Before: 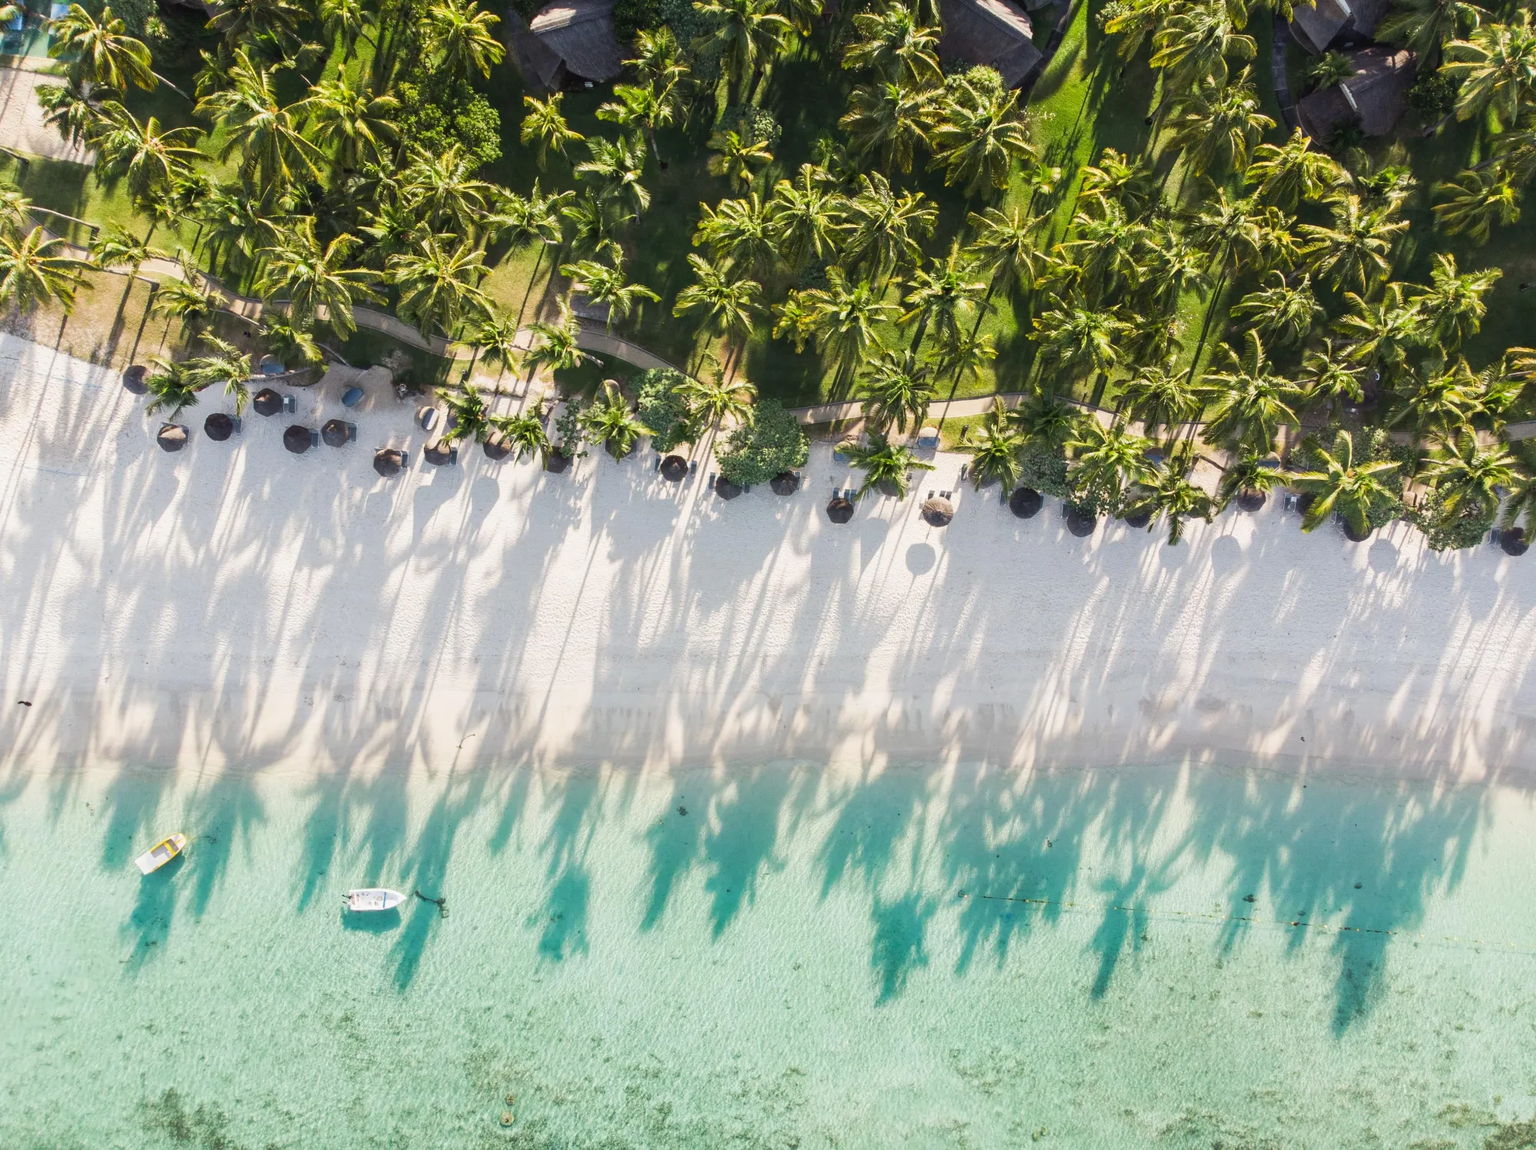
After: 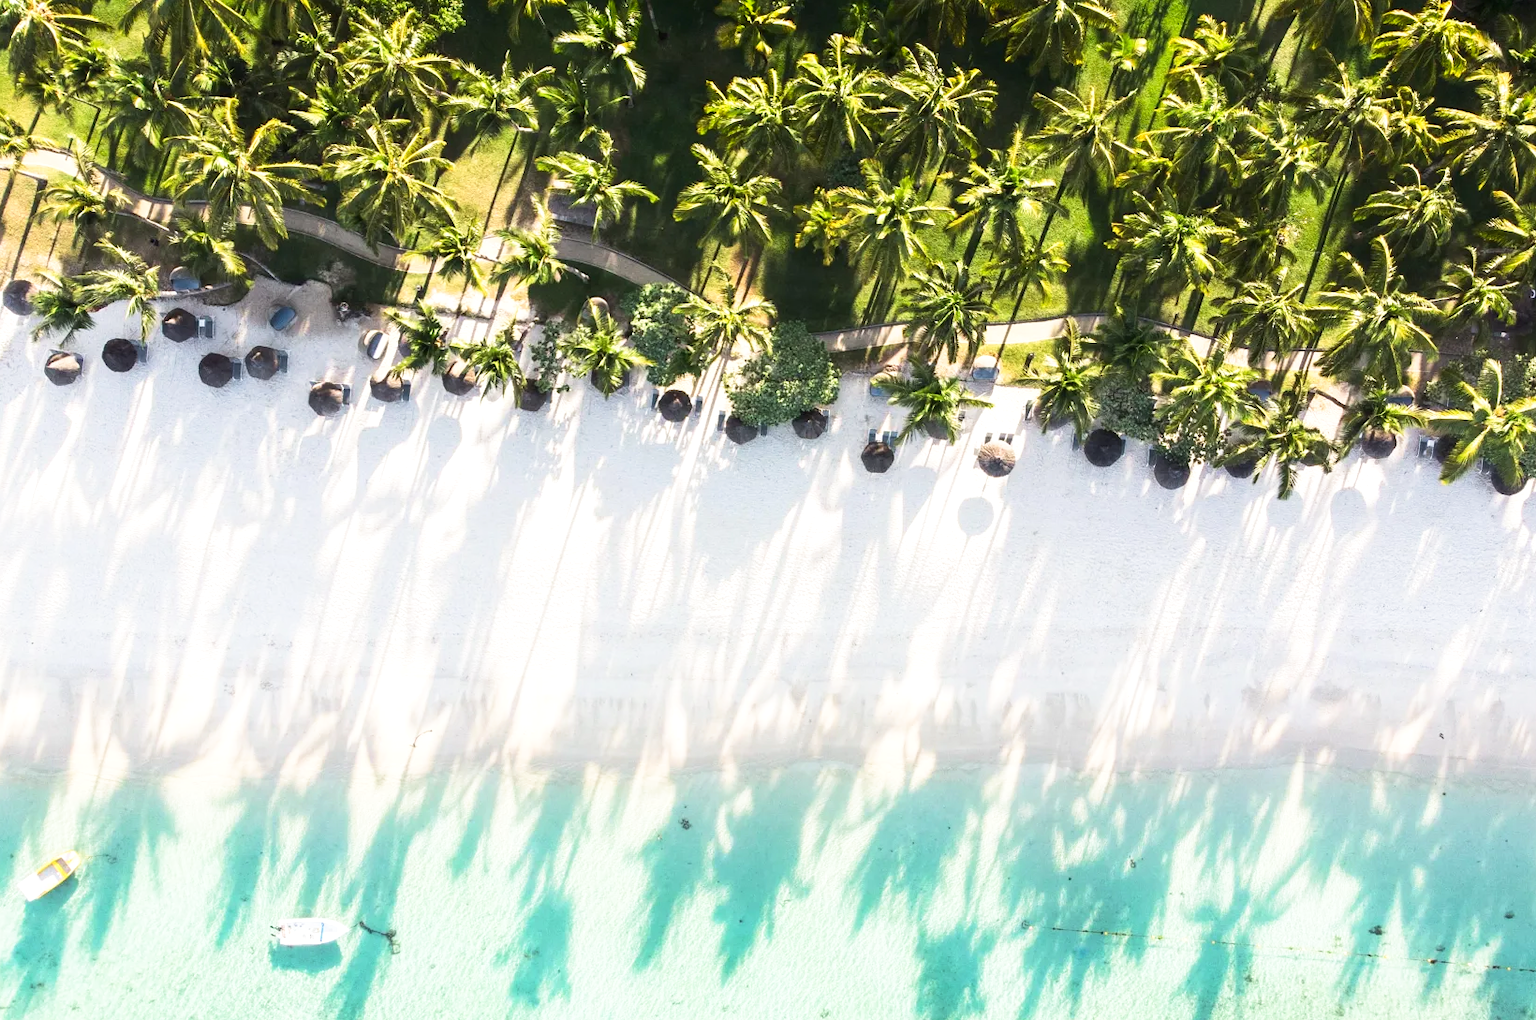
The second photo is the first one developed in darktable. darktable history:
tone equalizer: -8 EV -0.417 EV, -7 EV -0.389 EV, -6 EV -0.333 EV, -5 EV -0.222 EV, -3 EV 0.222 EV, -2 EV 0.333 EV, -1 EV 0.389 EV, +0 EV 0.417 EV, edges refinement/feathering 500, mask exposure compensation -1.57 EV, preserve details no
crop: left 7.856%, top 11.836%, right 10.12%, bottom 15.387%
tone curve: curves: ch0 [(0, 0) (0.003, 0.003) (0.011, 0.012) (0.025, 0.027) (0.044, 0.048) (0.069, 0.076) (0.1, 0.109) (0.136, 0.148) (0.177, 0.194) (0.224, 0.245) (0.277, 0.303) (0.335, 0.366) (0.399, 0.436) (0.468, 0.511) (0.543, 0.593) (0.623, 0.681) (0.709, 0.775) (0.801, 0.875) (0.898, 0.954) (1, 1)], preserve colors none
shadows and highlights: shadows -70, highlights 35, soften with gaussian
exposure: compensate highlight preservation false
